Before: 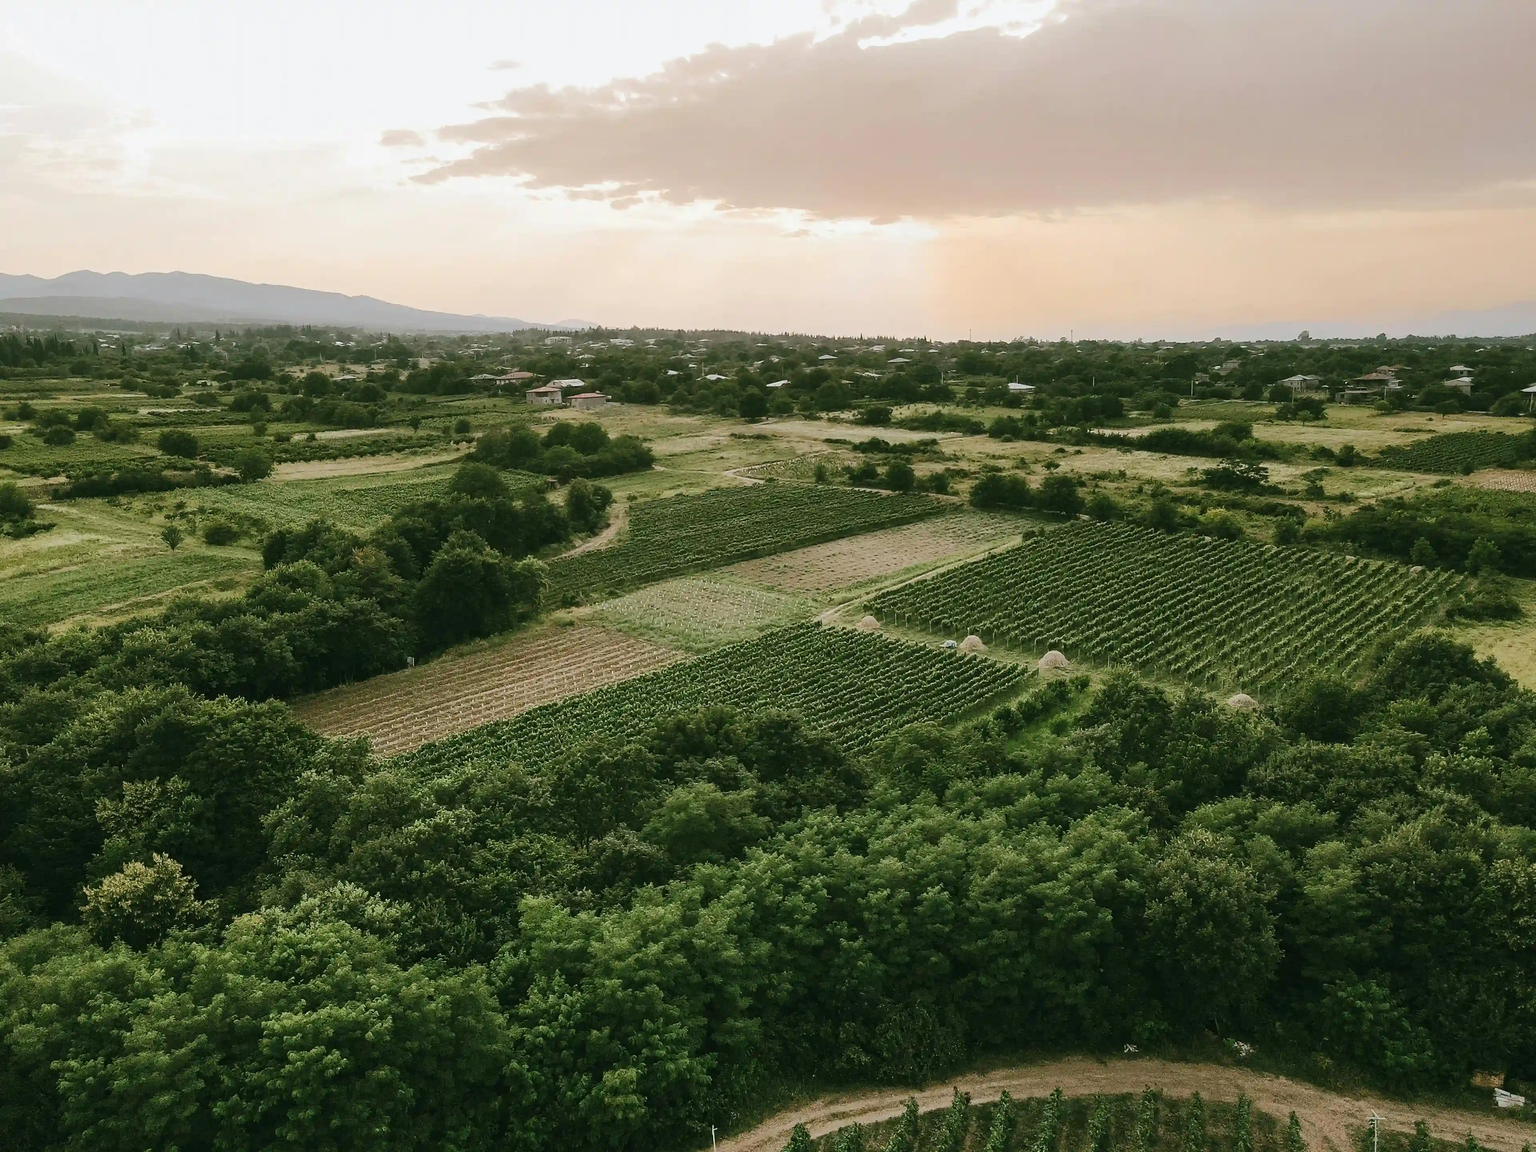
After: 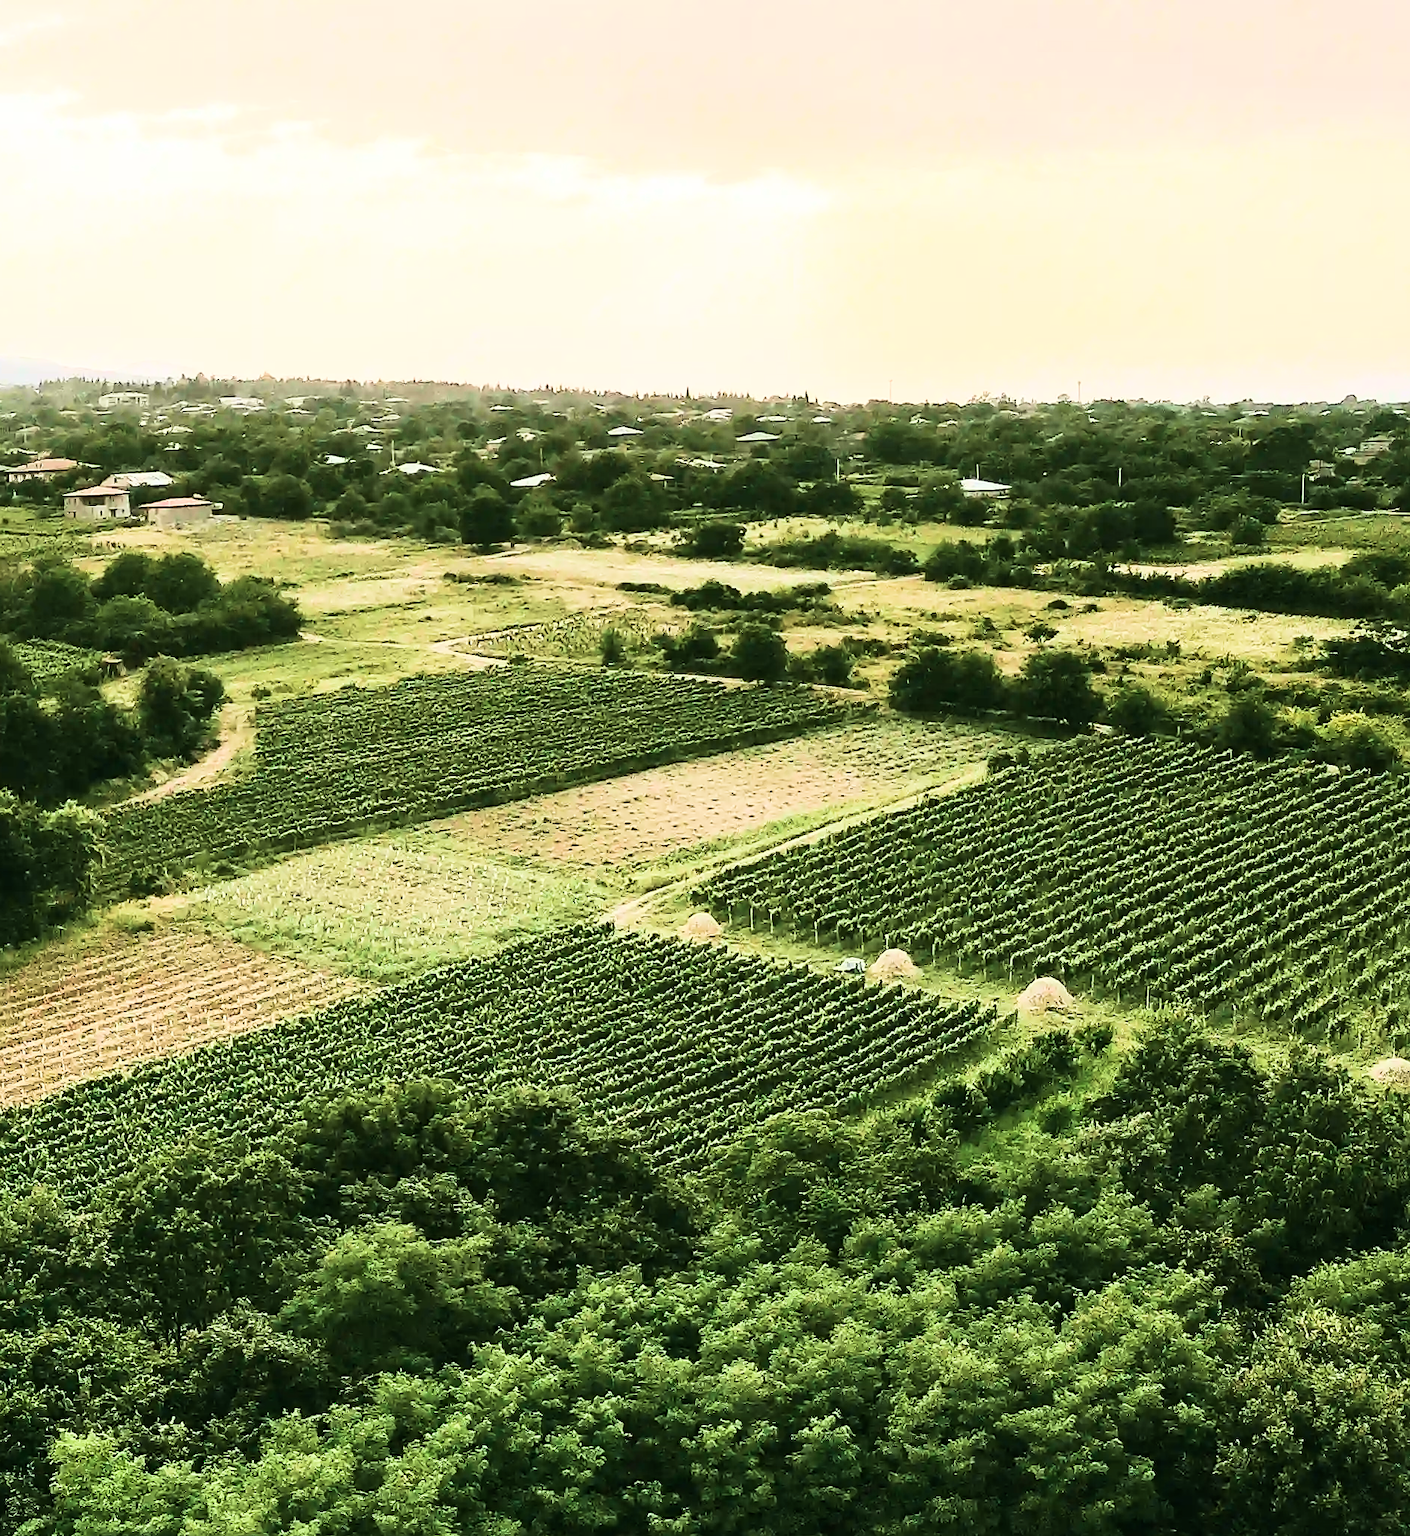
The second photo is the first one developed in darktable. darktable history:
base curve: curves: ch0 [(0, 0) (0.007, 0.004) (0.027, 0.03) (0.046, 0.07) (0.207, 0.54) (0.442, 0.872) (0.673, 0.972) (1, 1)]
tone equalizer: on, module defaults
sharpen: radius 1.819, amount 0.403, threshold 1.532
velvia: strength 36.84%
crop: left 32.041%, top 10.918%, right 18.61%, bottom 17.414%
